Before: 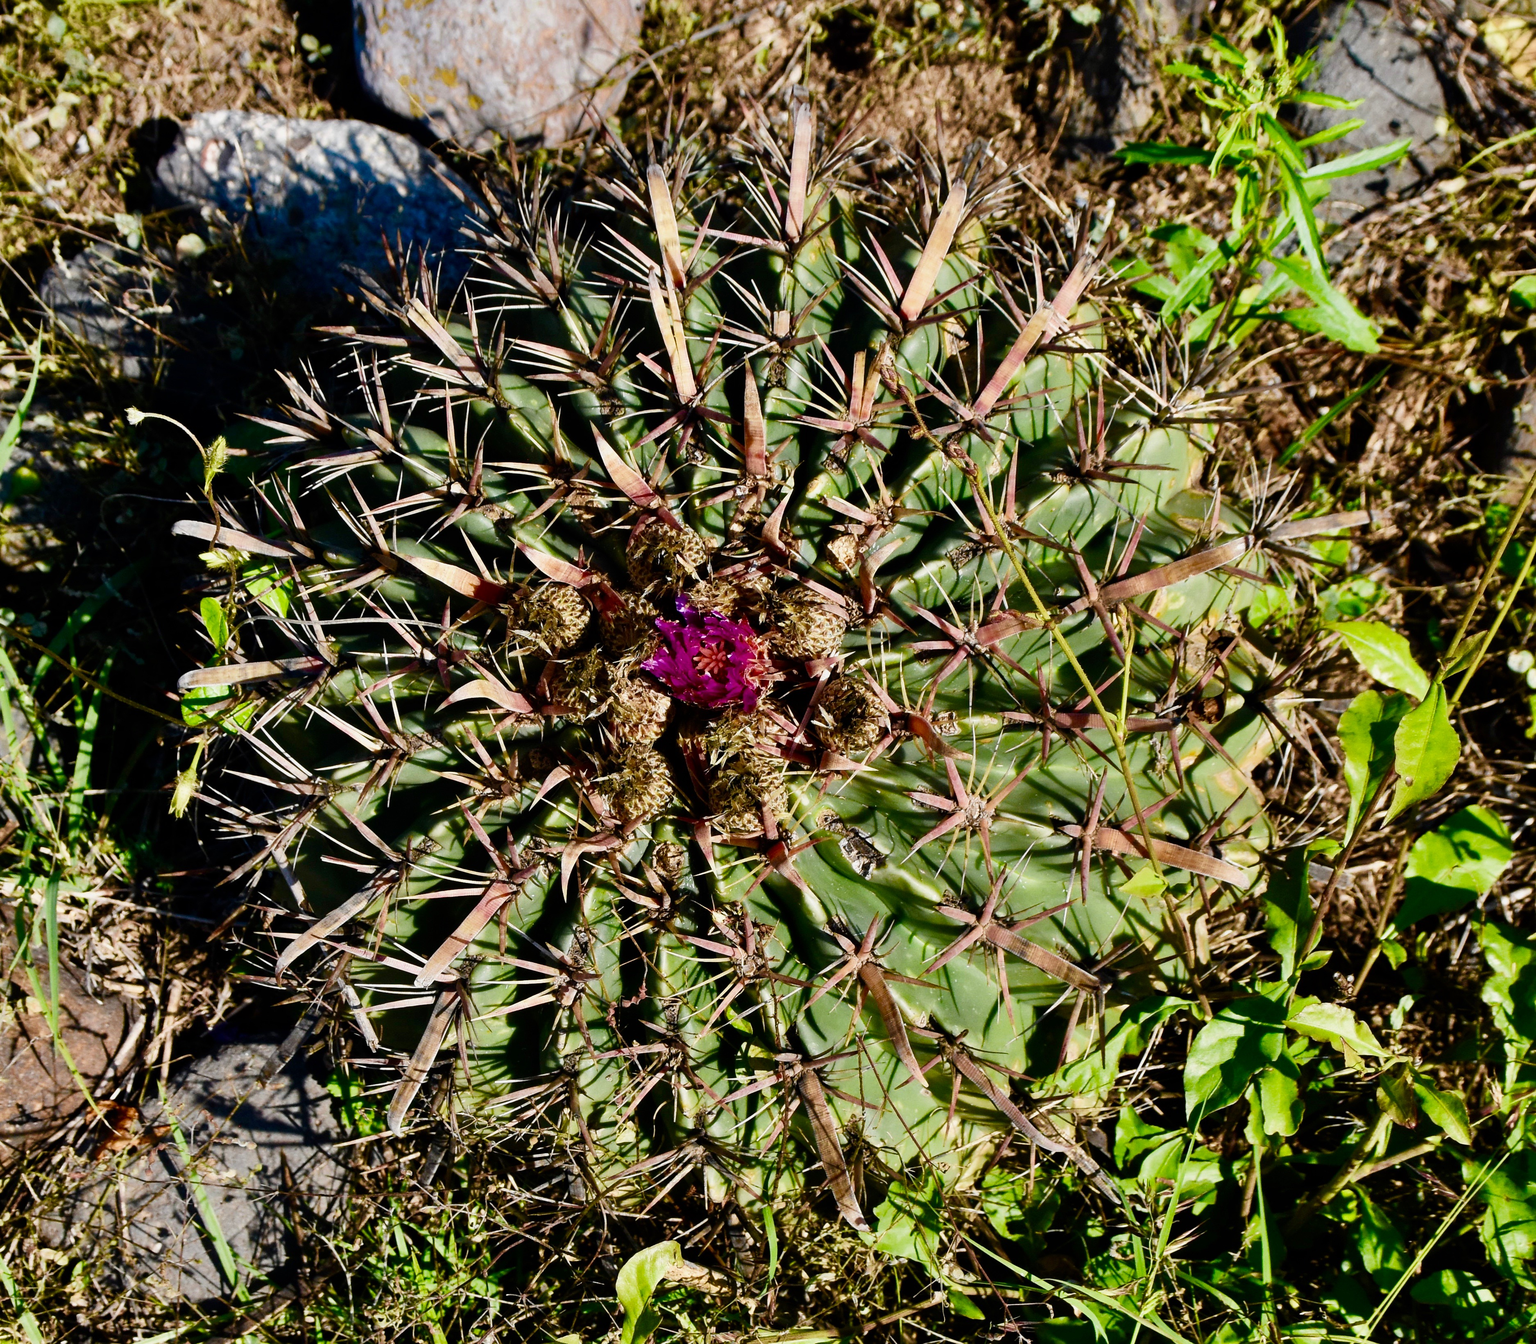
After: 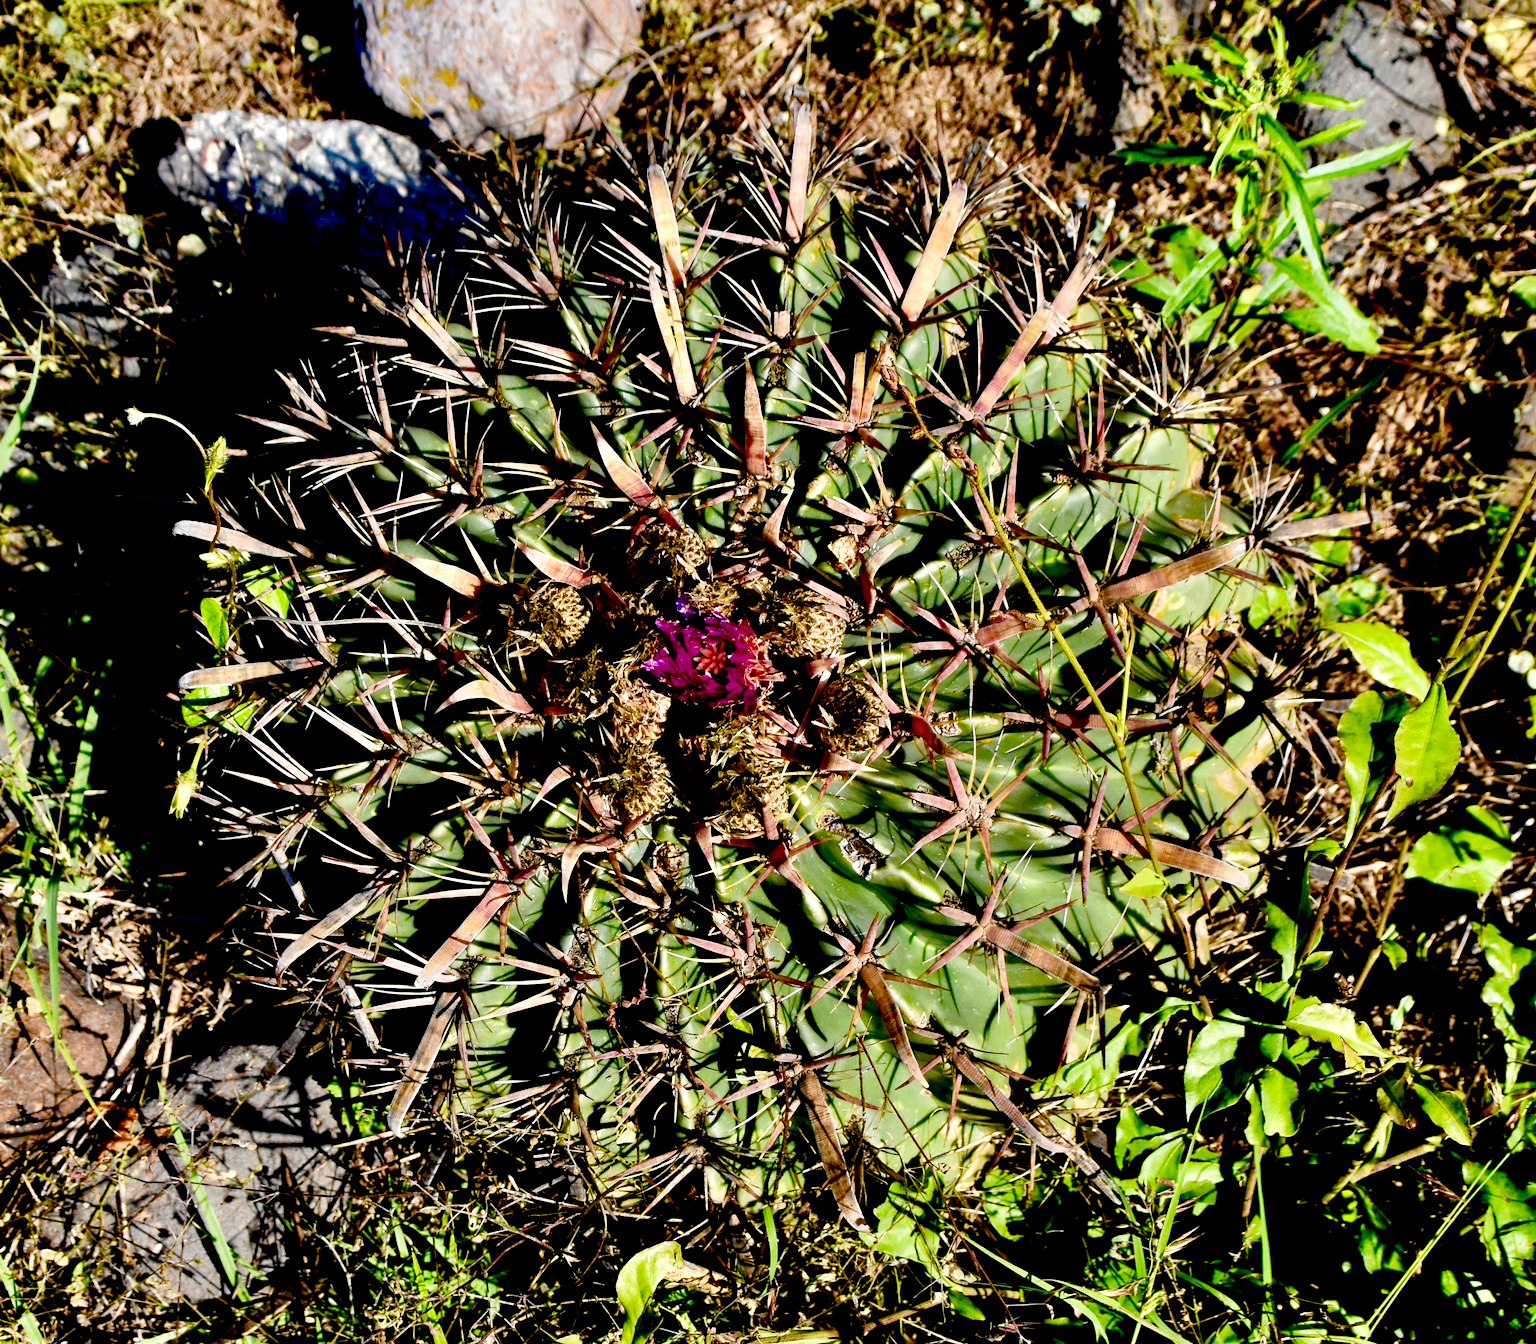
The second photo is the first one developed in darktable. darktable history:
exposure: black level correction 0.032, exposure 0.316 EV, compensate exposure bias true, compensate highlight preservation false
